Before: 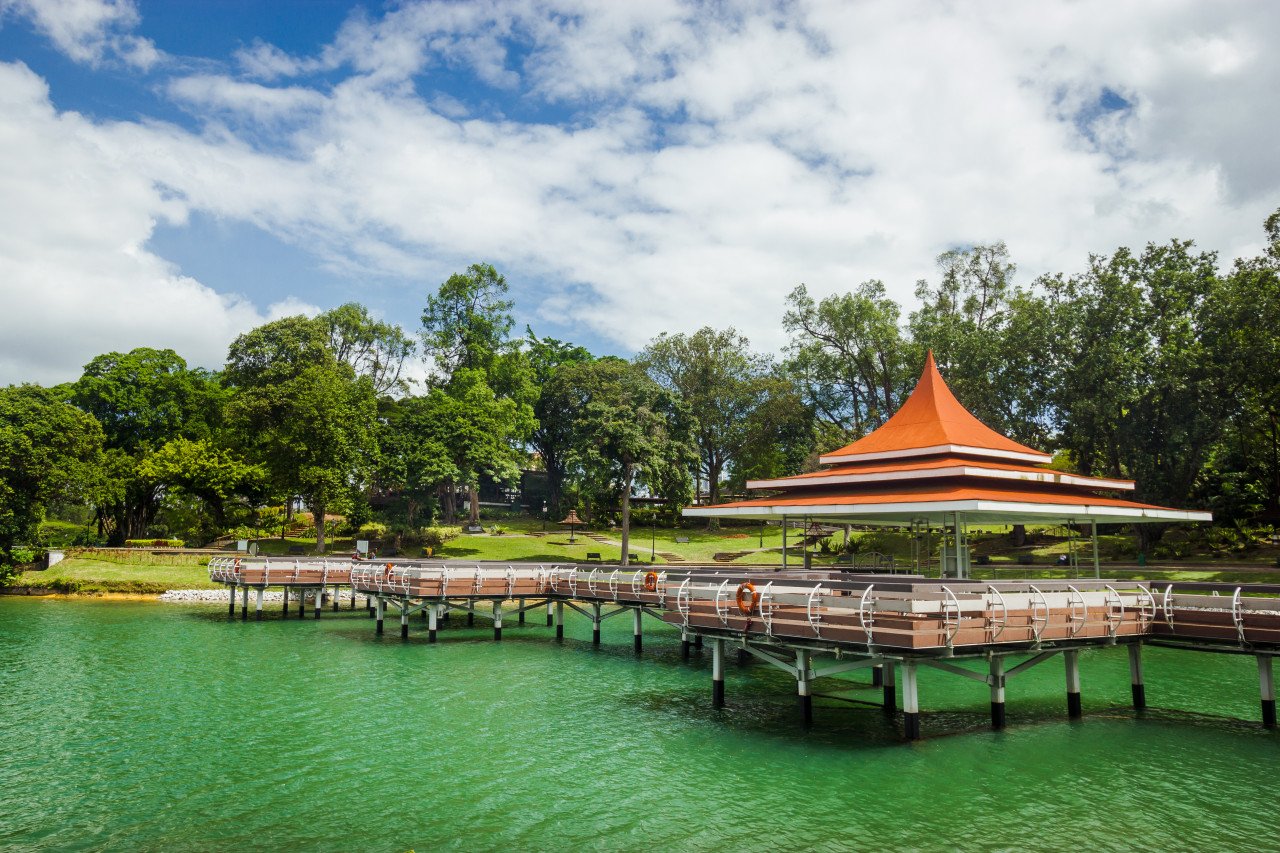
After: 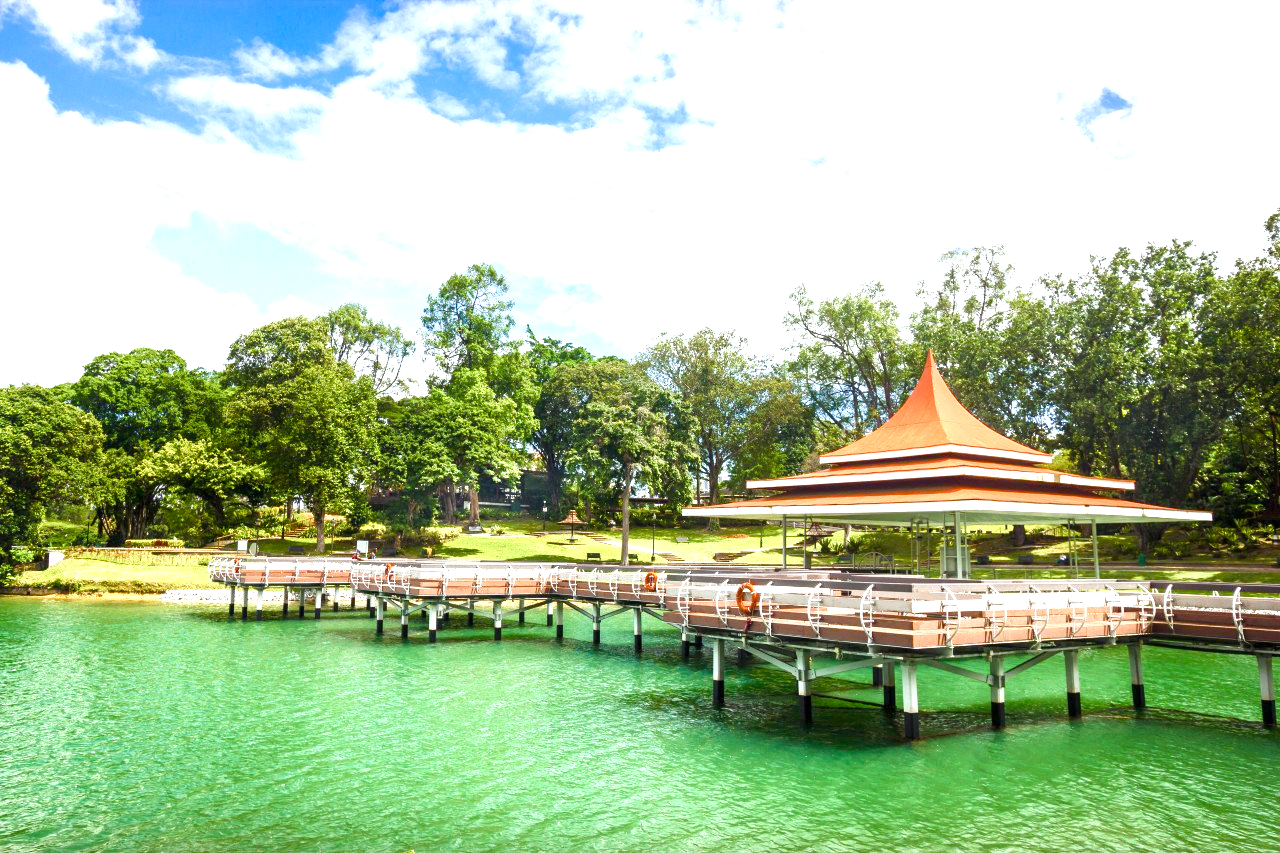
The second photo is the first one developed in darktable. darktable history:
color balance rgb: perceptual saturation grading › global saturation 20%, perceptual saturation grading › highlights -50%, perceptual saturation grading › shadows 30%, perceptual brilliance grading › global brilliance 10%, perceptual brilliance grading › shadows 15%
exposure: exposure 0.935 EV, compensate highlight preservation false
